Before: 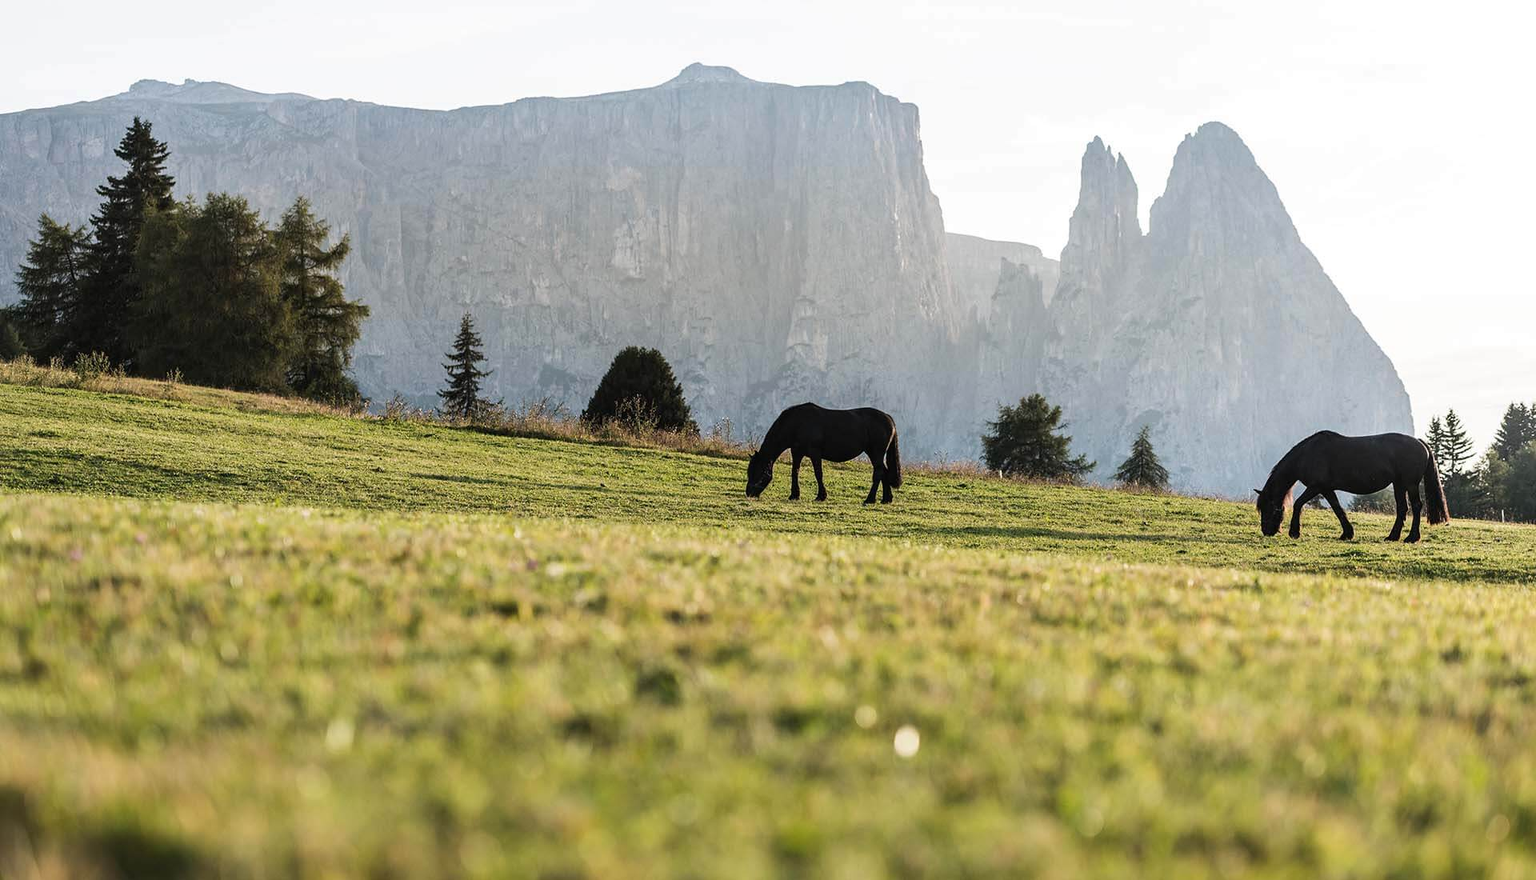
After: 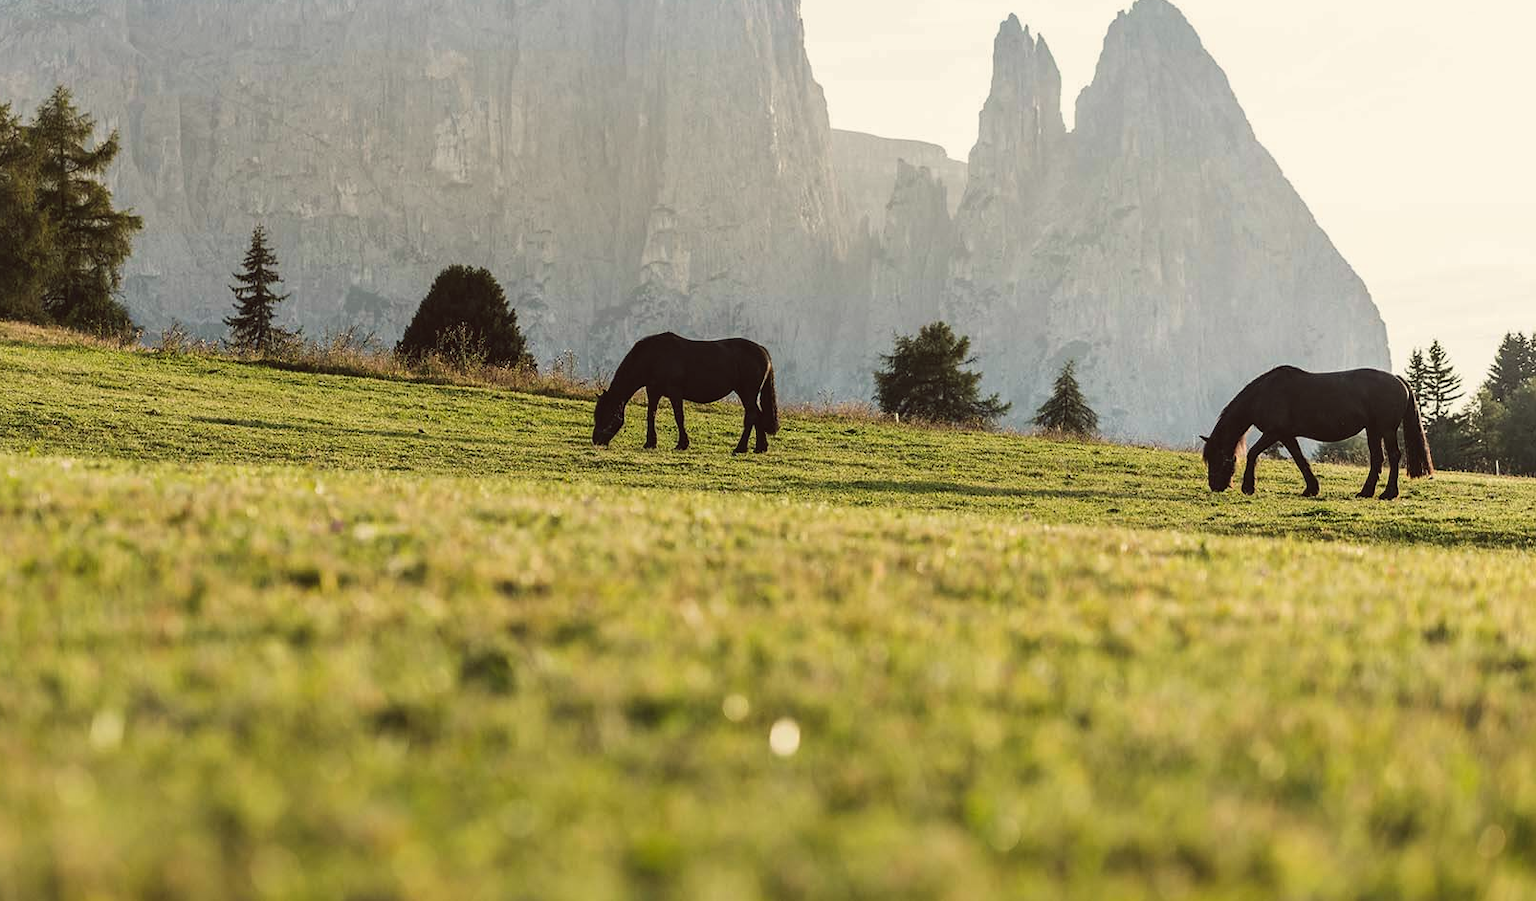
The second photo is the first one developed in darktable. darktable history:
color balance: lift [1.005, 1.002, 0.998, 0.998], gamma [1, 1.021, 1.02, 0.979], gain [0.923, 1.066, 1.056, 0.934]
crop: left 16.315%, top 14.246%
base curve: curves: ch0 [(0, 0) (0.297, 0.298) (1, 1)], preserve colors none
